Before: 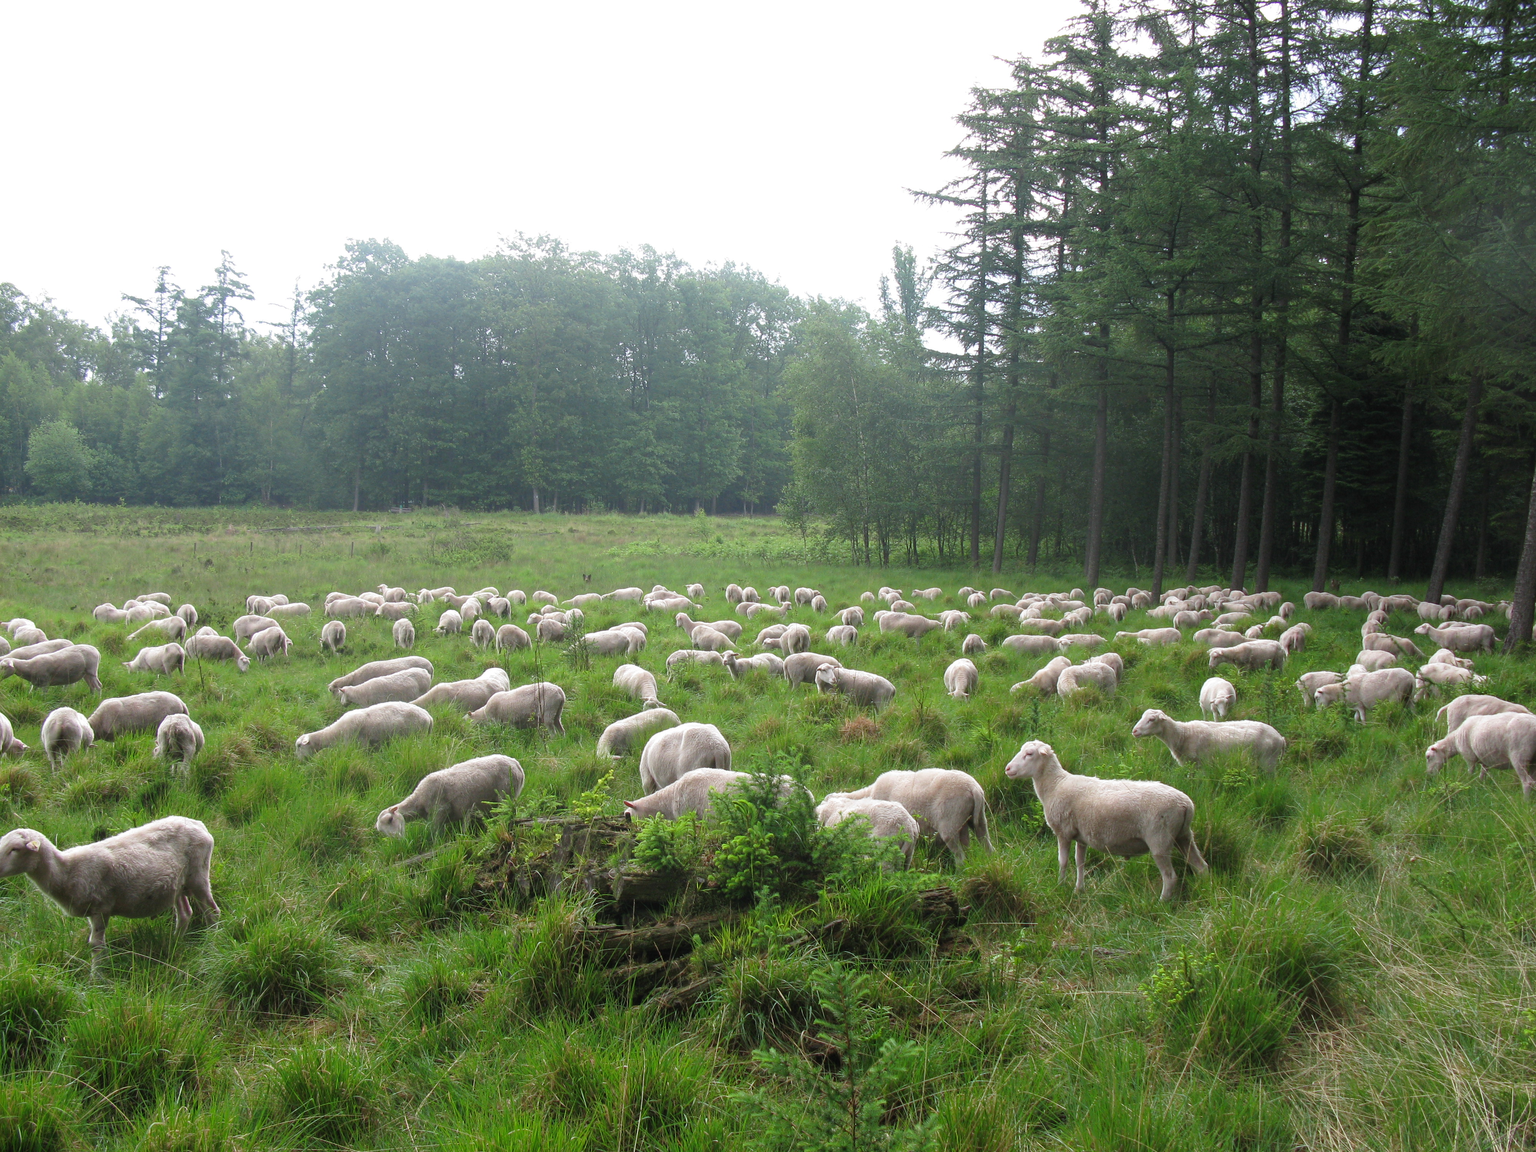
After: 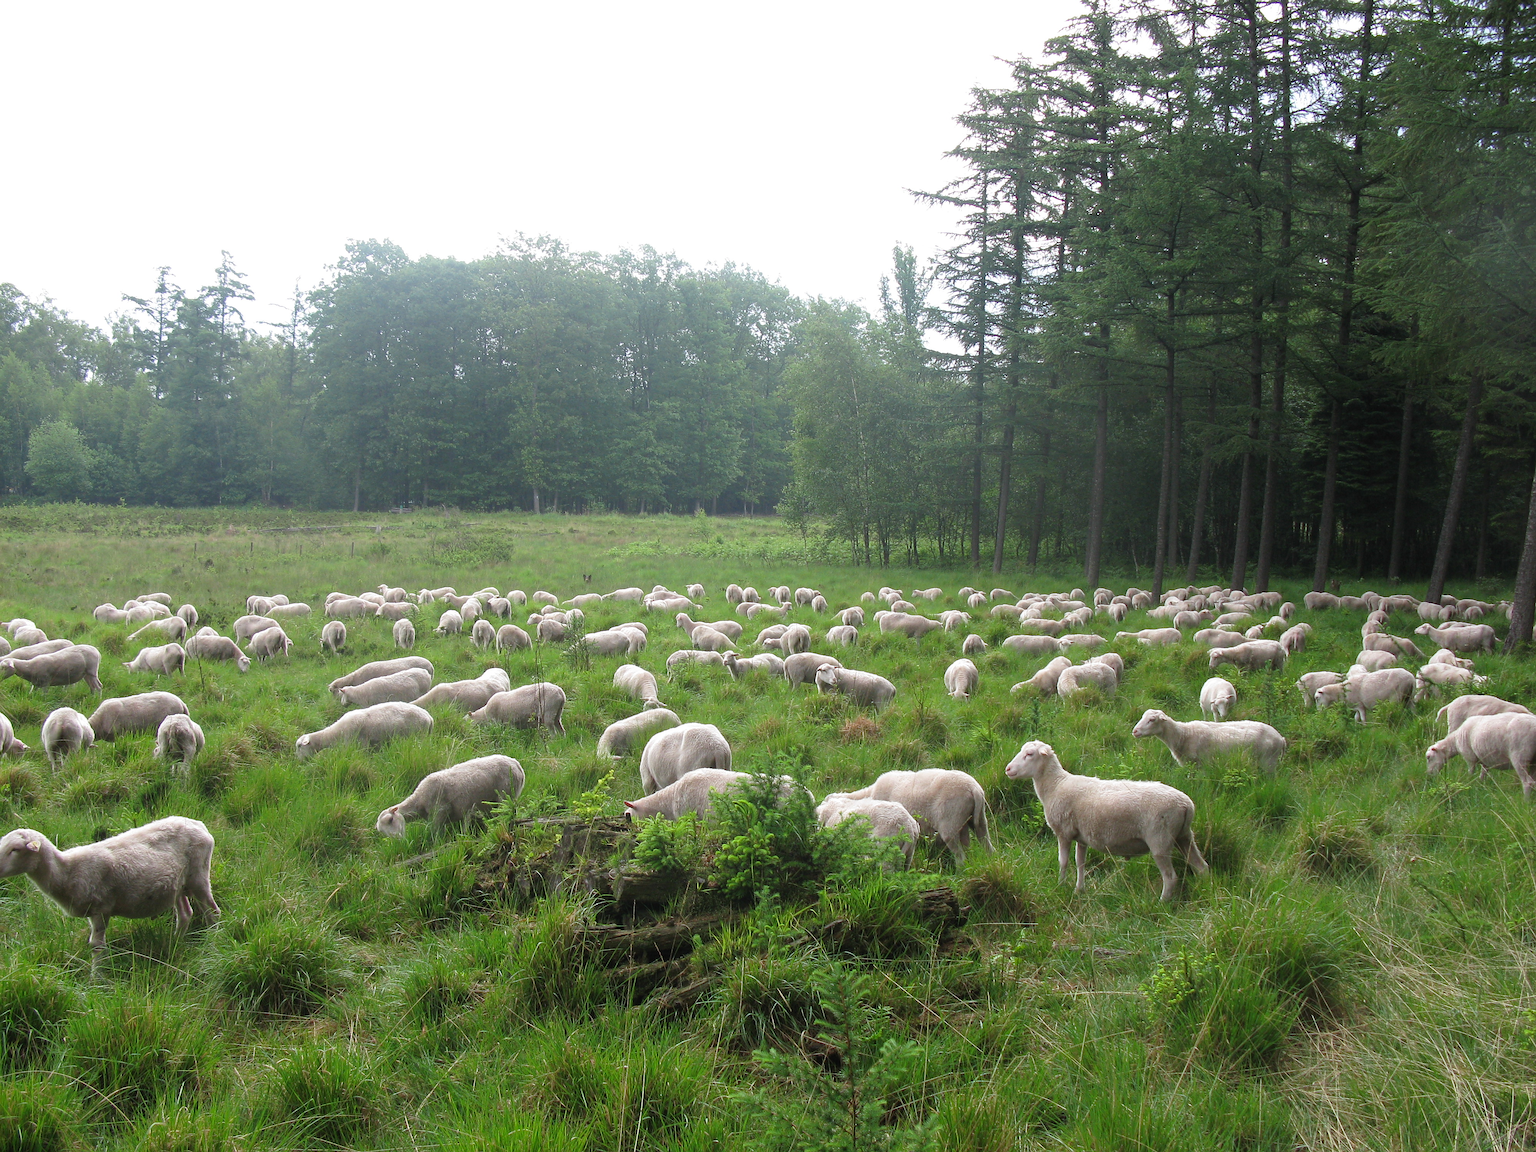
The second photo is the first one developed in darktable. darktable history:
sharpen: radius 1.471, amount 0.406, threshold 1.184
